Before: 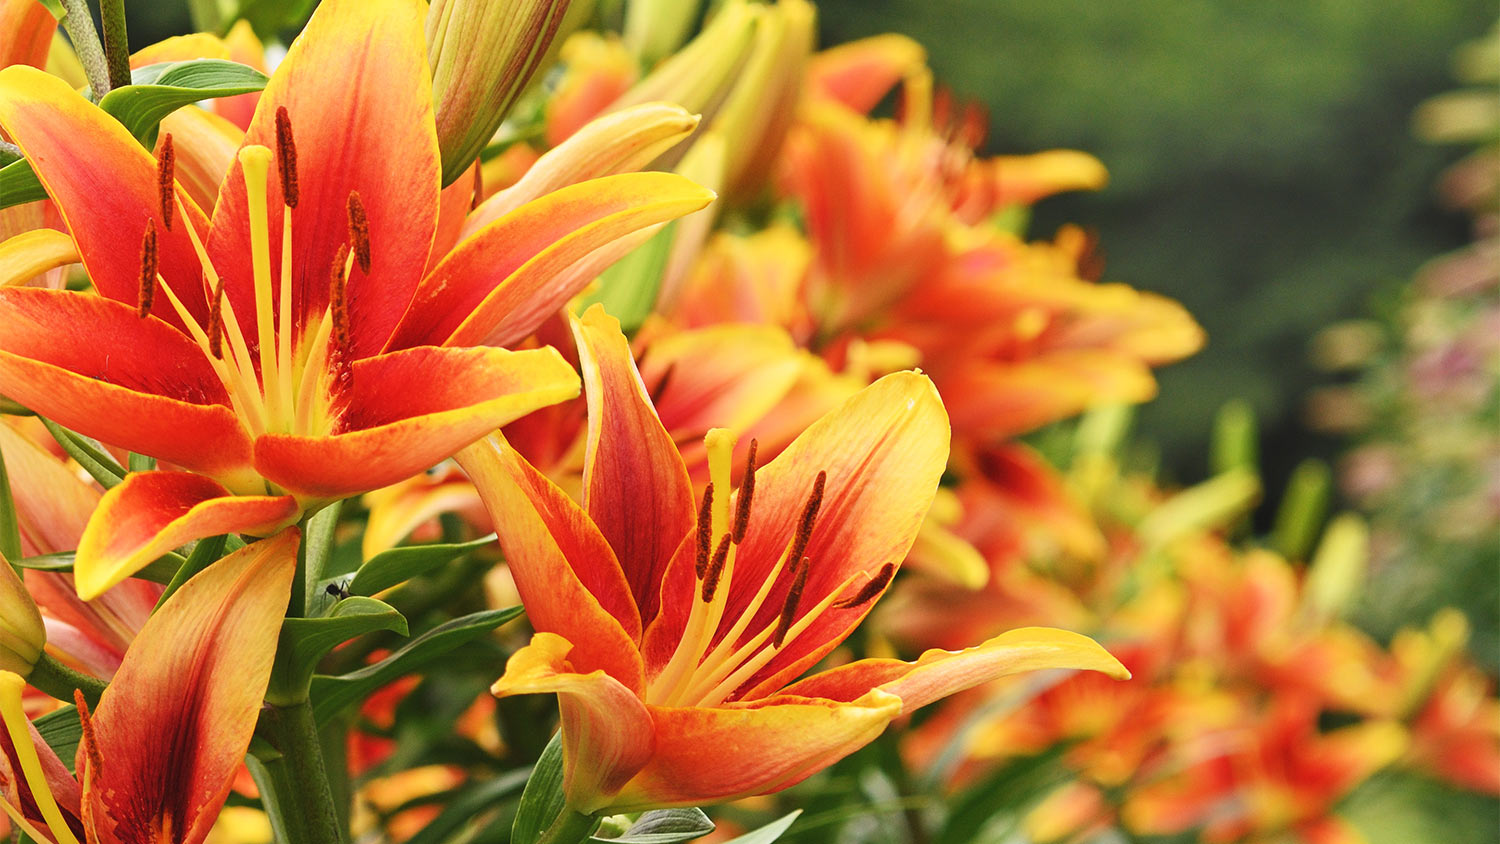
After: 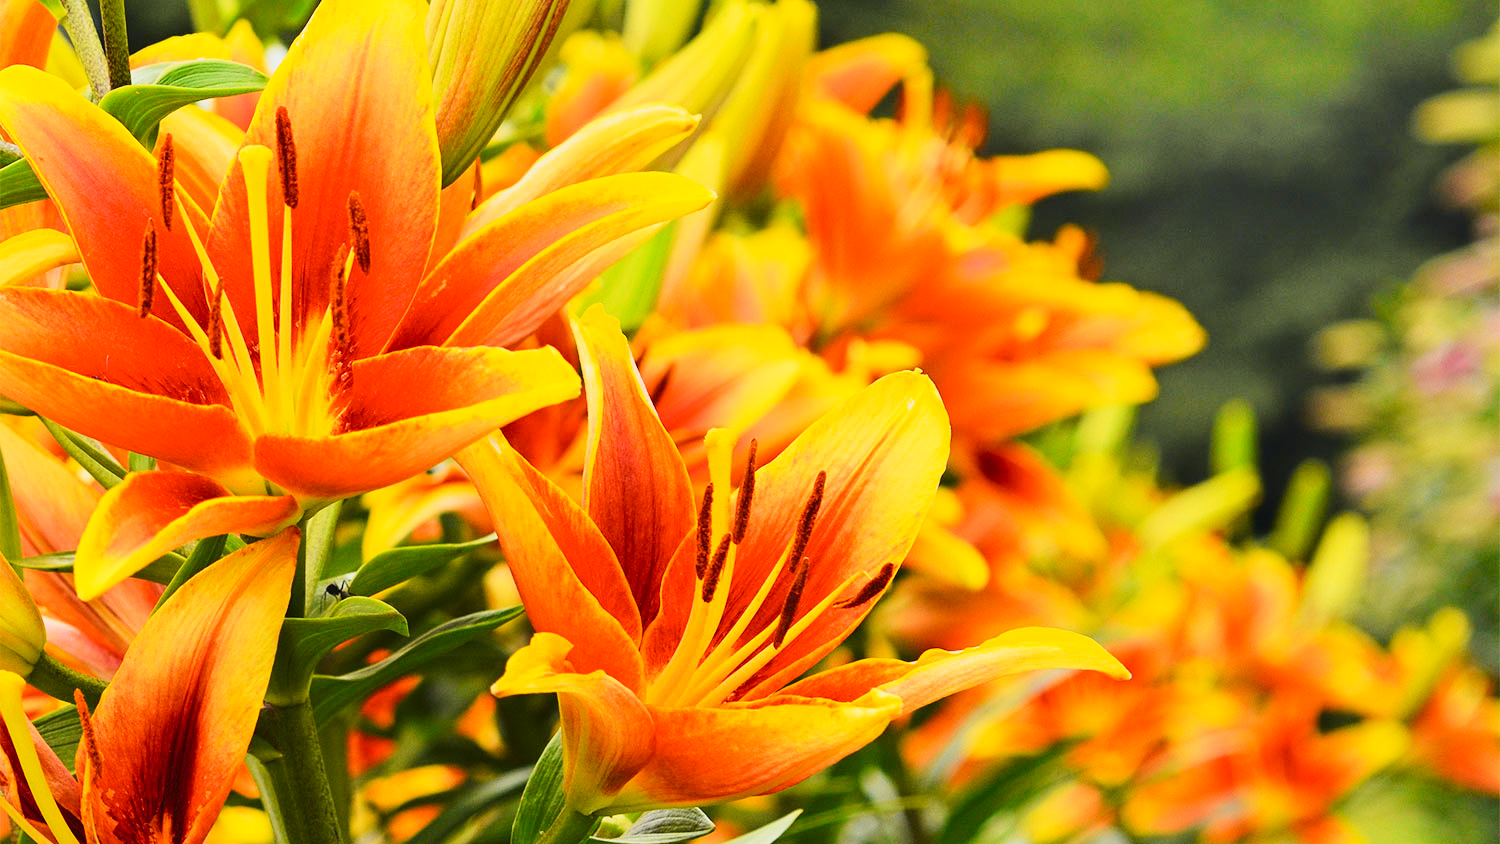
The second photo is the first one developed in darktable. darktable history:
tone curve: curves: ch0 [(0, 0) (0.11, 0.081) (0.256, 0.259) (0.398, 0.475) (0.498, 0.611) (0.65, 0.757) (0.835, 0.883) (1, 0.961)]; ch1 [(0, 0) (0.346, 0.307) (0.408, 0.369) (0.453, 0.457) (0.482, 0.479) (0.502, 0.498) (0.521, 0.51) (0.553, 0.554) (0.618, 0.65) (0.693, 0.727) (1, 1)]; ch2 [(0, 0) (0.358, 0.362) (0.434, 0.46) (0.485, 0.494) (0.5, 0.494) (0.511, 0.508) (0.537, 0.55) (0.579, 0.599) (0.621, 0.693) (1, 1)], color space Lab, independent channels, preserve colors none
